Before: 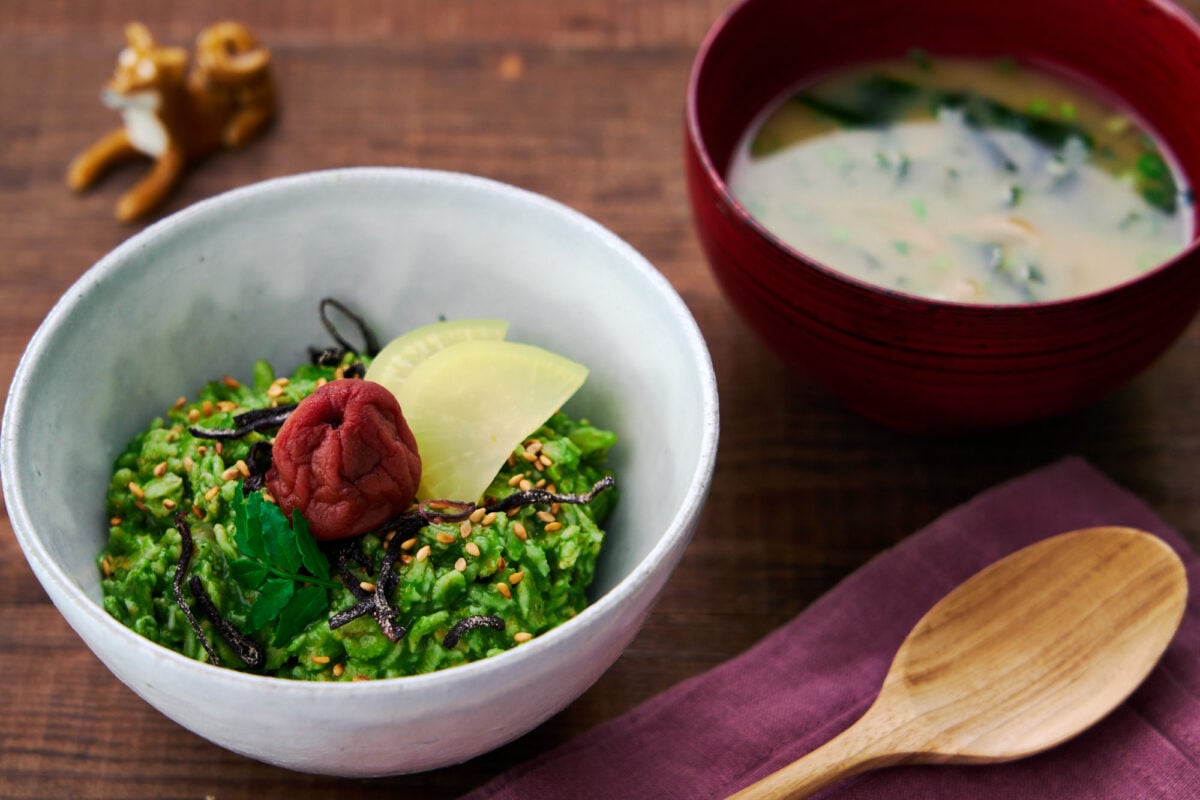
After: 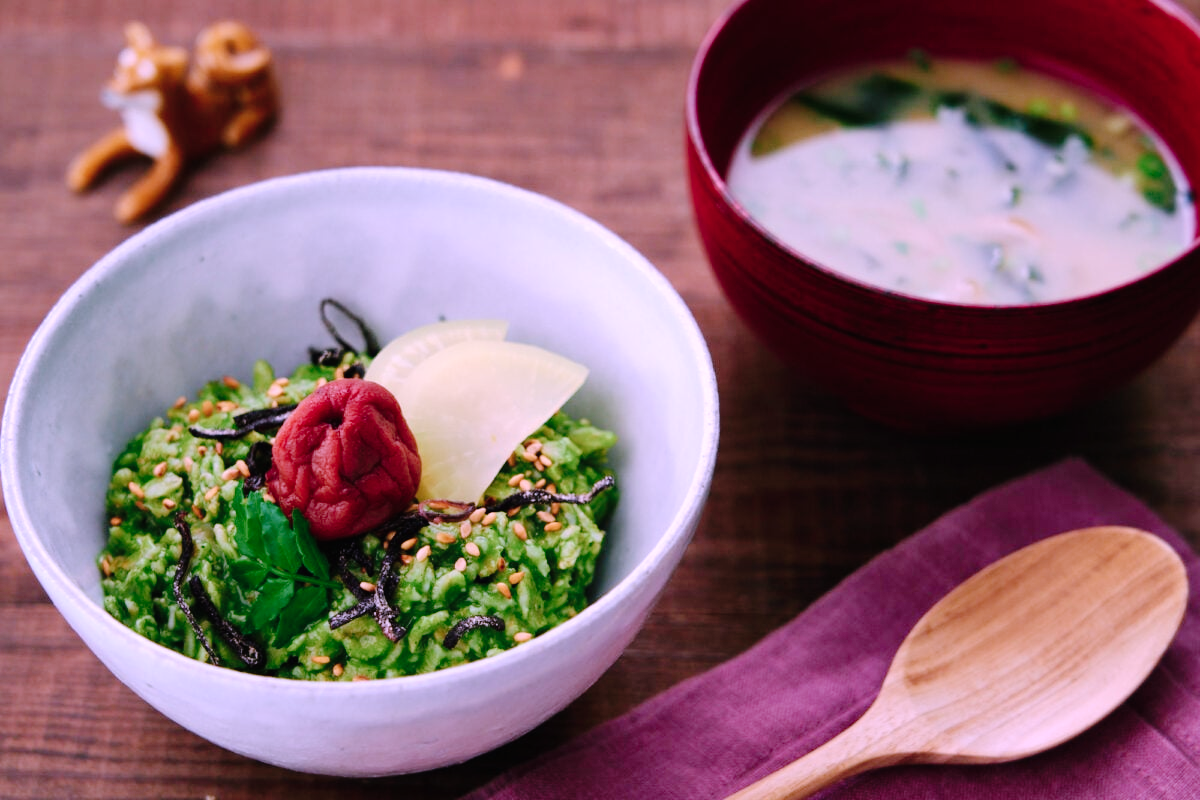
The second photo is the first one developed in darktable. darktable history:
tone curve: curves: ch0 [(0, 0.01) (0.052, 0.045) (0.136, 0.133) (0.275, 0.35) (0.43, 0.54) (0.676, 0.751) (0.89, 0.919) (1, 1)]; ch1 [(0, 0) (0.094, 0.081) (0.285, 0.299) (0.385, 0.403) (0.447, 0.429) (0.495, 0.496) (0.544, 0.552) (0.589, 0.612) (0.722, 0.728) (1, 1)]; ch2 [(0, 0) (0.257, 0.217) (0.43, 0.421) (0.498, 0.507) (0.531, 0.544) (0.56, 0.579) (0.625, 0.642) (1, 1)], preserve colors none
color correction: highlights a* 15.16, highlights b* -25.37
